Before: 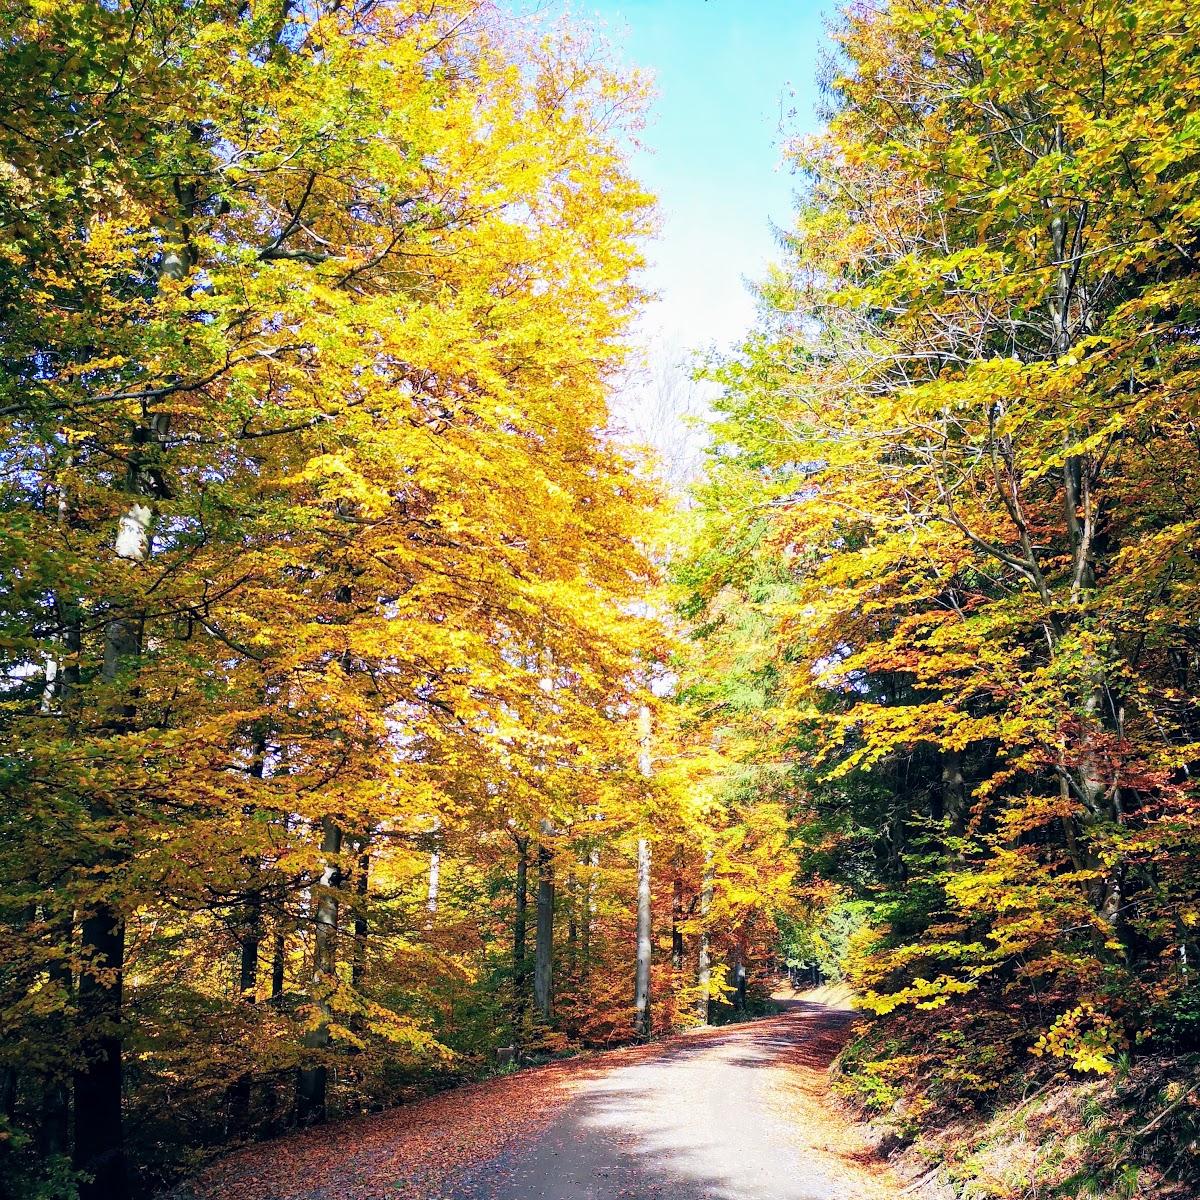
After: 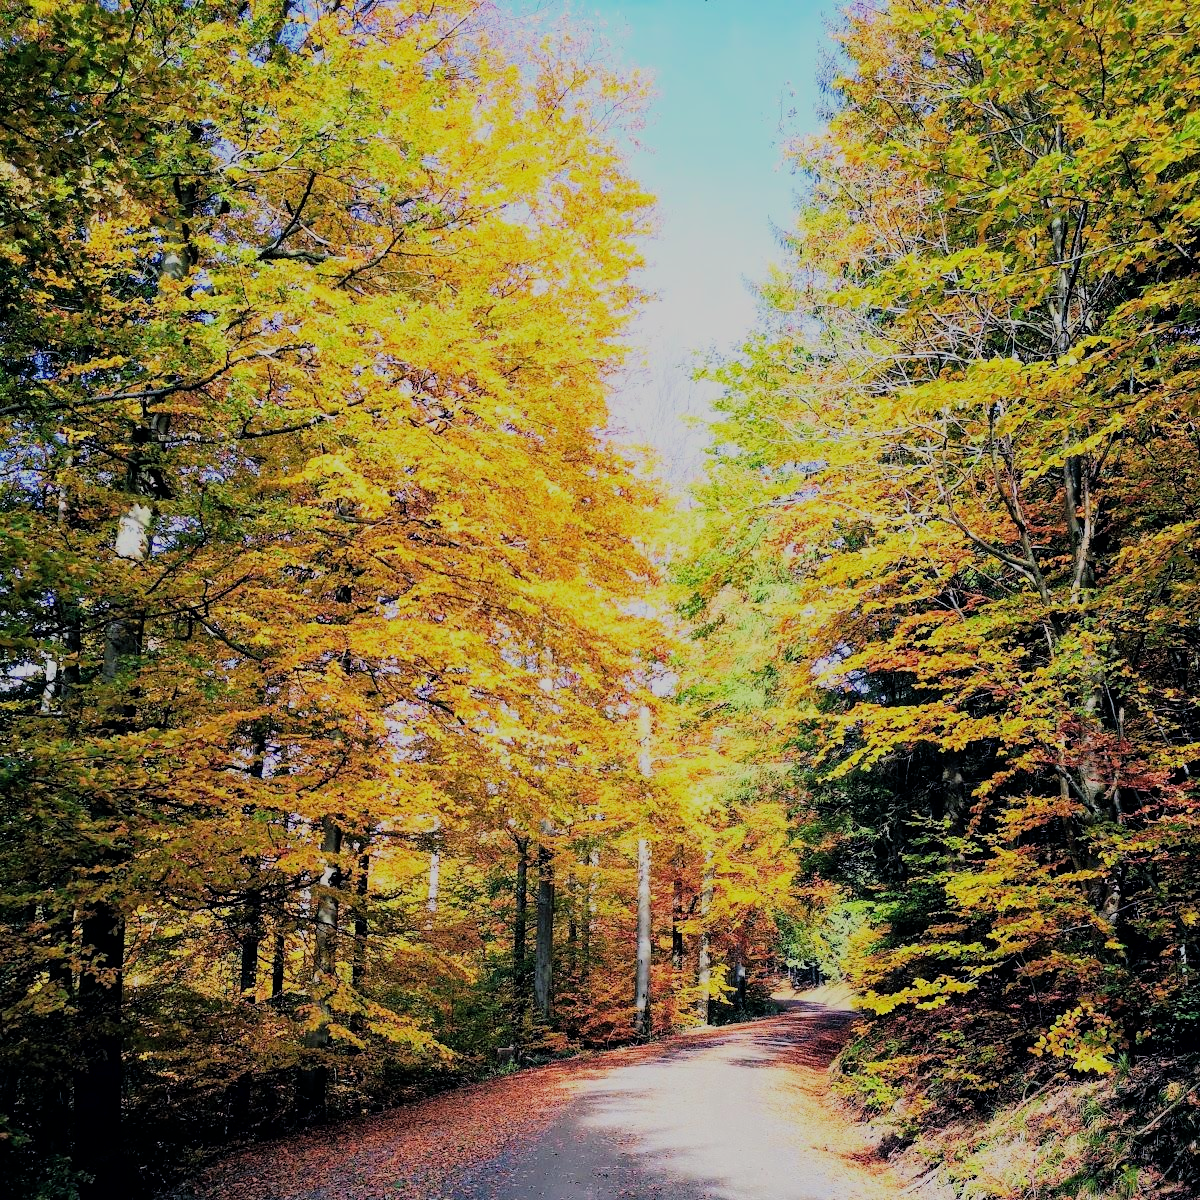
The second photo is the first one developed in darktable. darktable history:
filmic rgb: black relative exposure -6.15 EV, white relative exposure 6.96 EV, hardness 2.23, color science v6 (2022)
